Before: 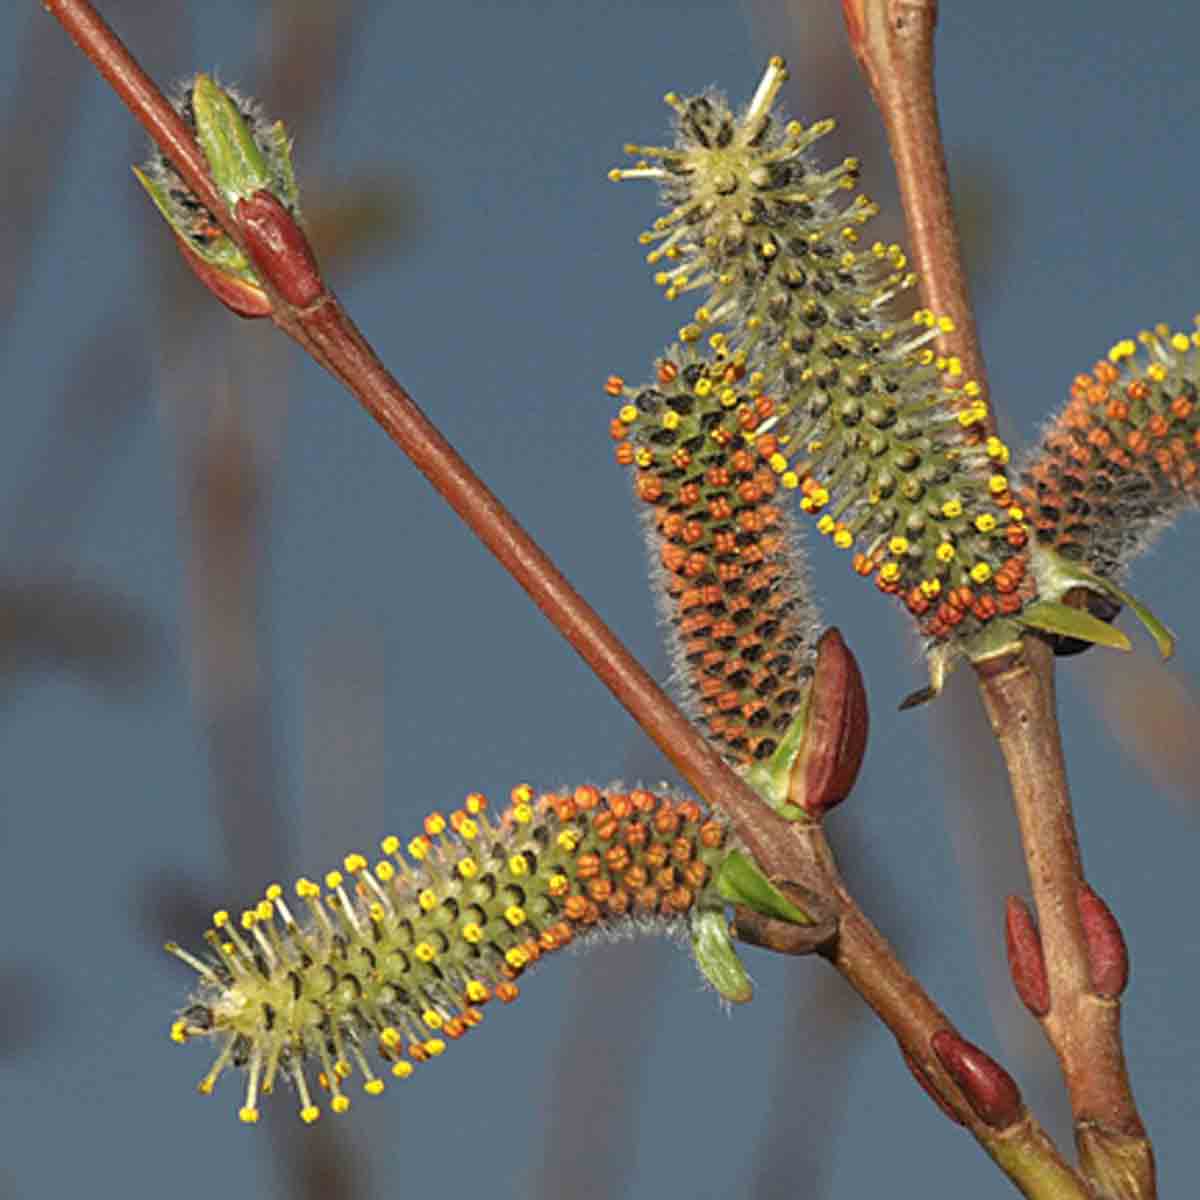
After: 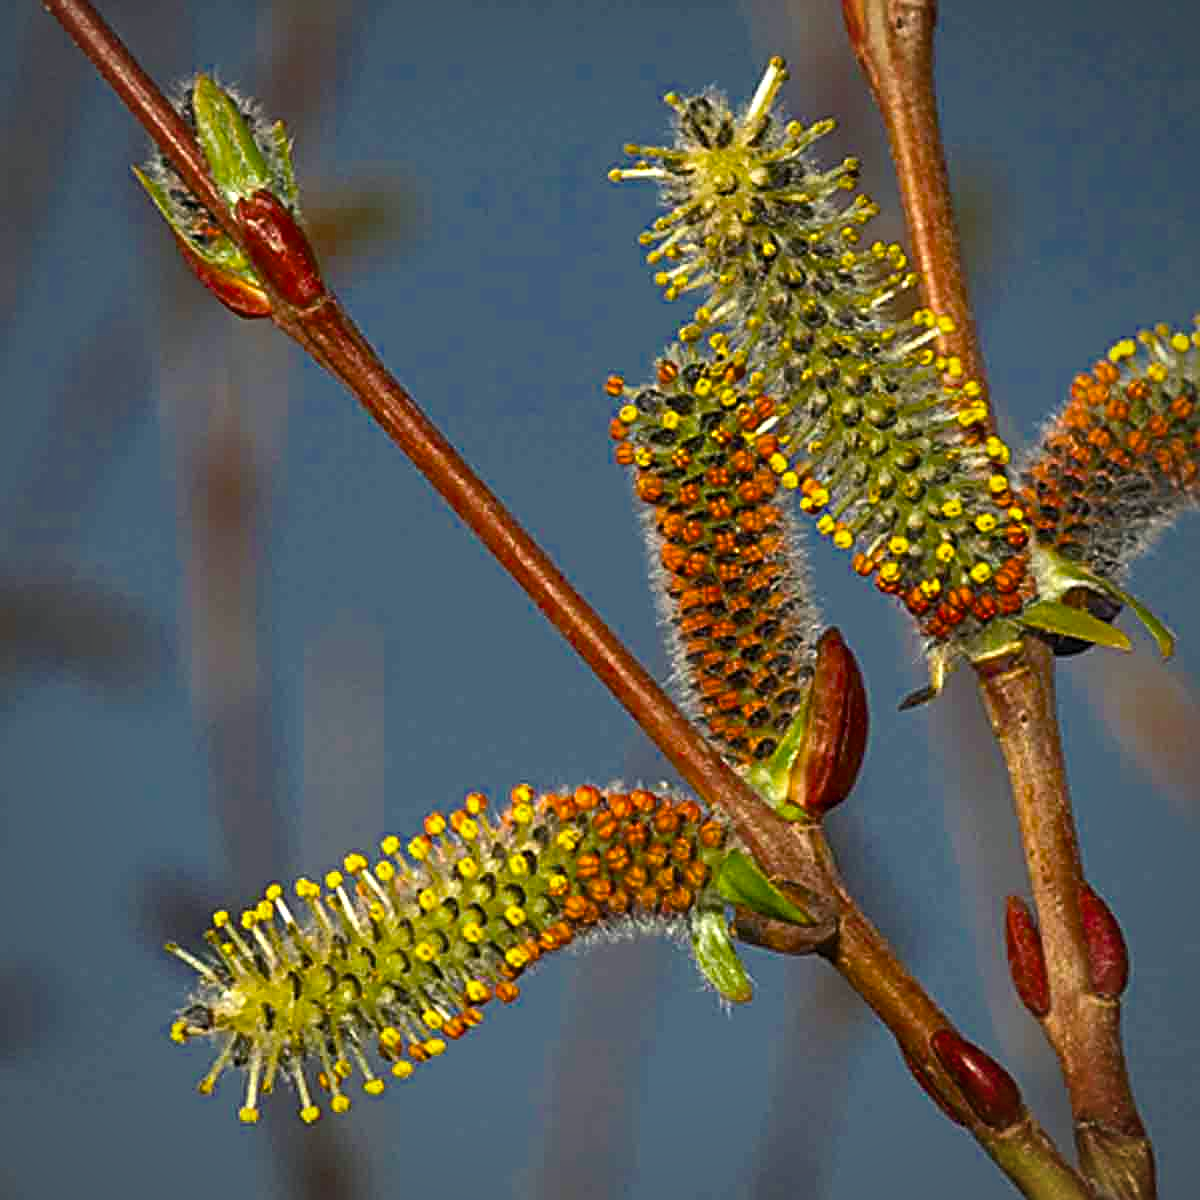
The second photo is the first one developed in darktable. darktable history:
sharpen: on, module defaults
color correction: highlights b* 2.9
vignetting: fall-off radius 60.92%, brightness -0.409, saturation -0.289
color balance rgb: shadows lift › chroma 2.004%, shadows lift › hue 248.05°, perceptual saturation grading › global saturation 25.358%, perceptual brilliance grading › global brilliance 15.62%, perceptual brilliance grading › shadows -34.855%, global vibrance 16.389%, saturation formula JzAzBz (2021)
